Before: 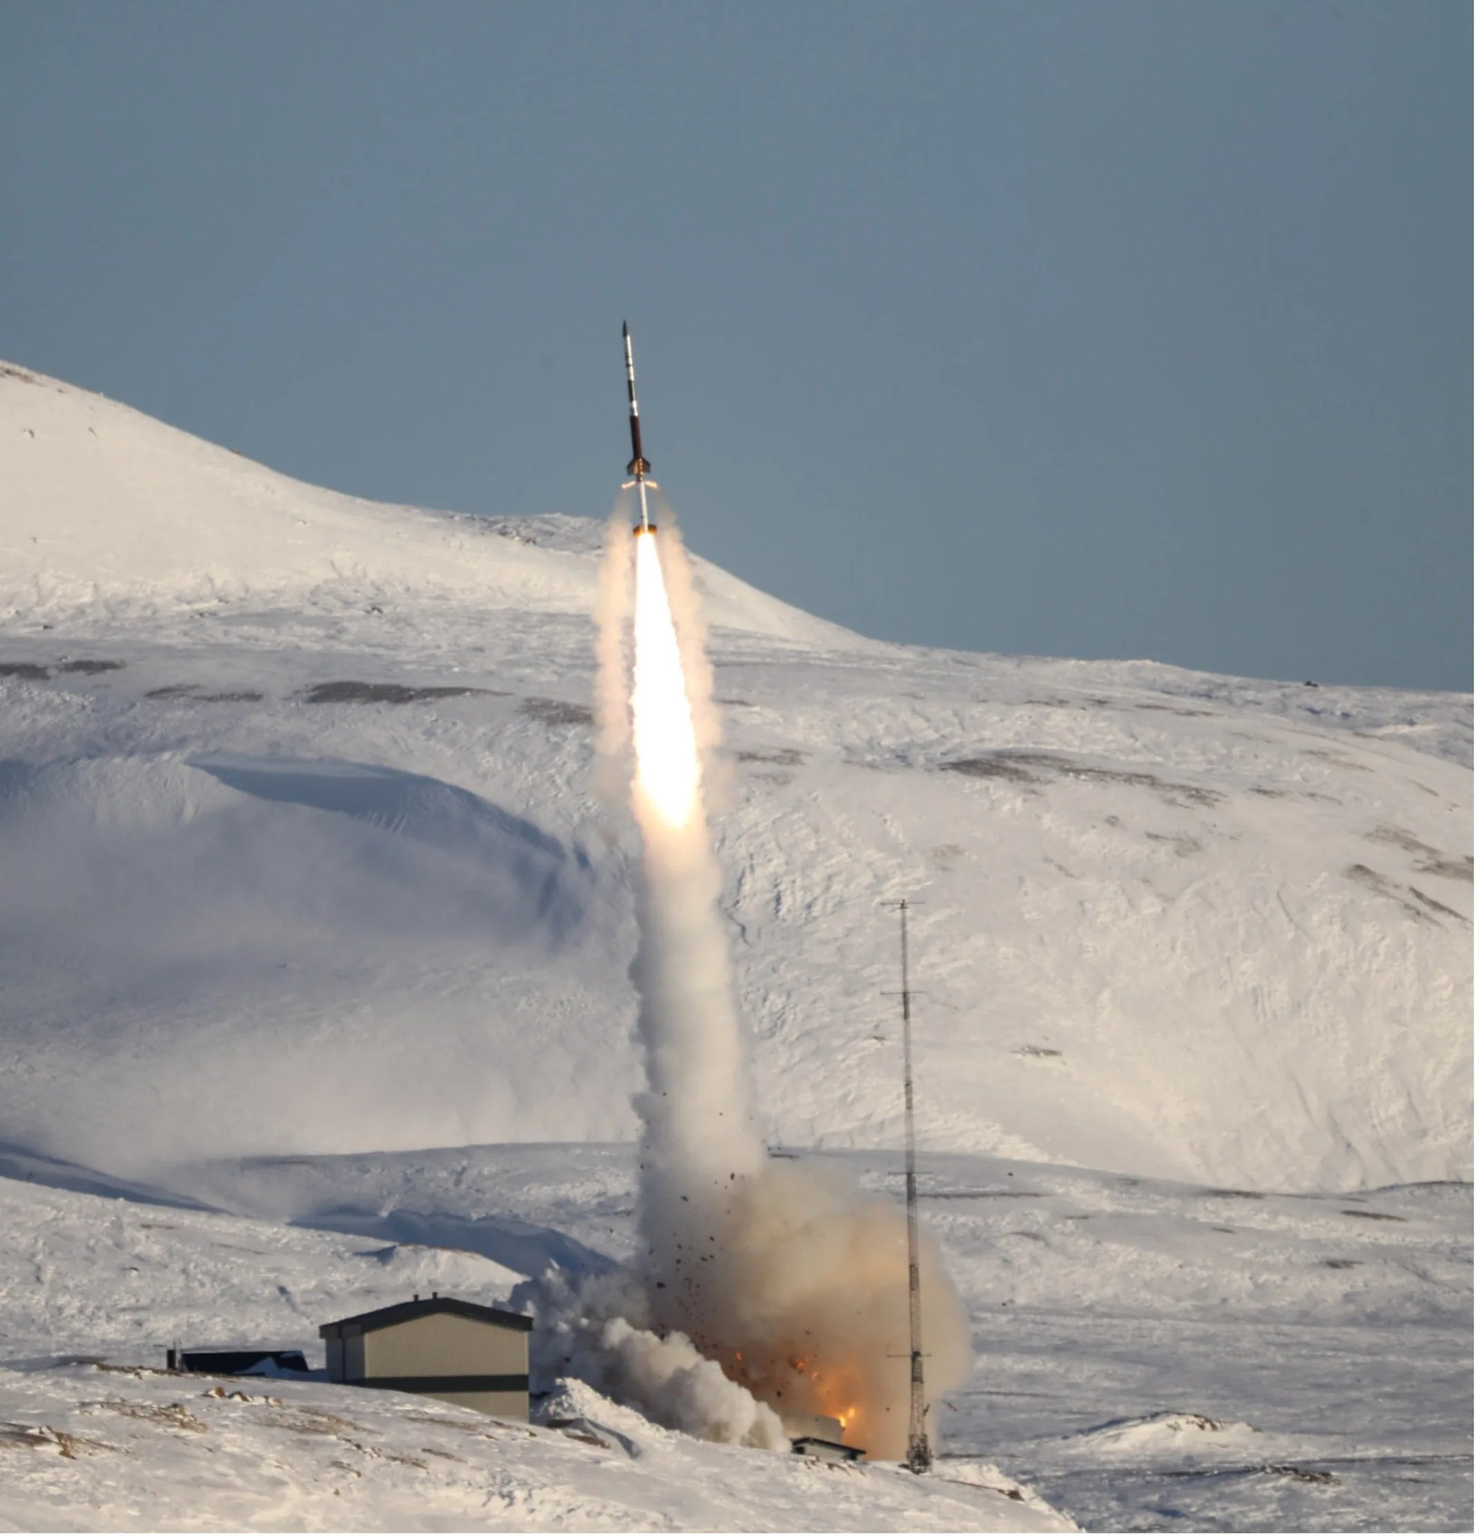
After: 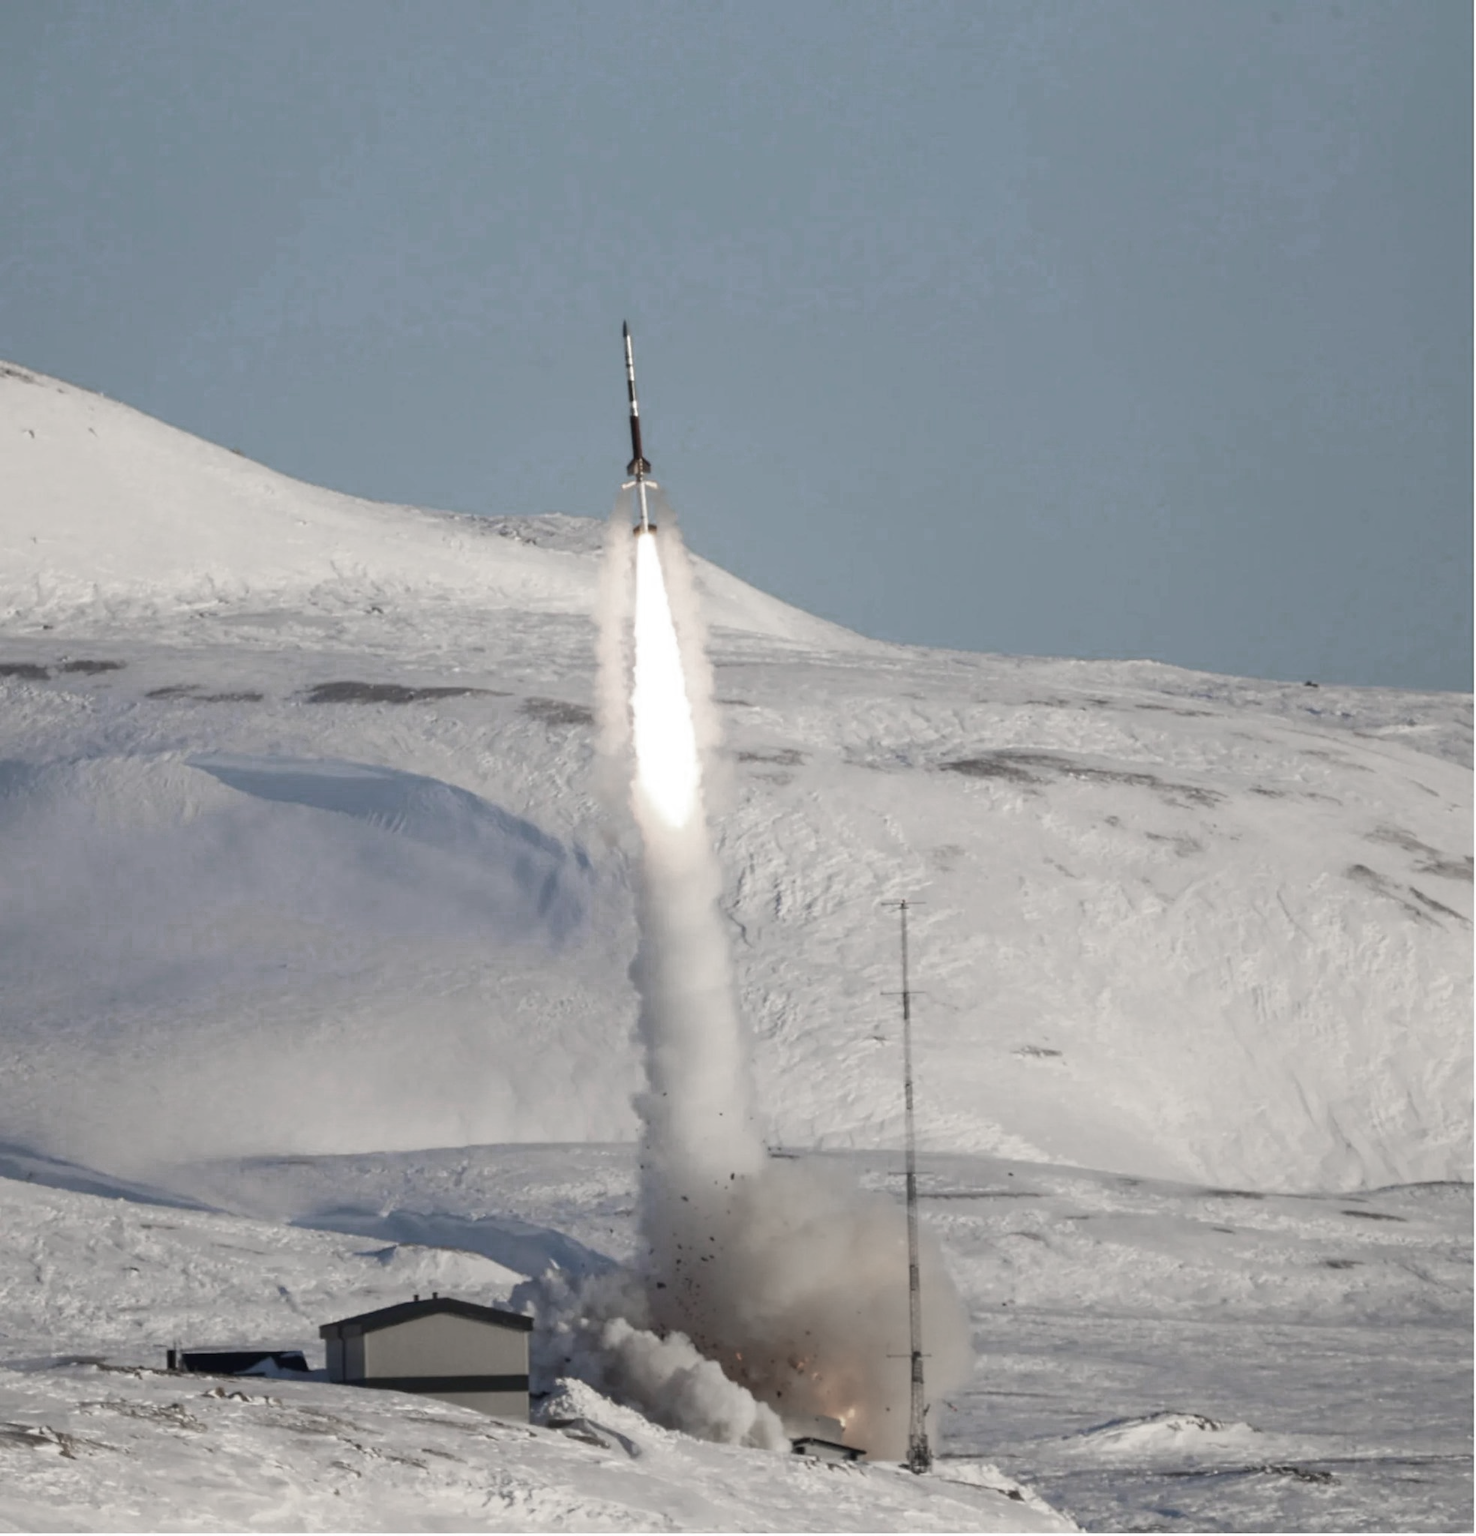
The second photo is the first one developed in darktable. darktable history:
contrast brightness saturation: saturation -0.046
color zones: curves: ch0 [(0, 0.613) (0.01, 0.613) (0.245, 0.448) (0.498, 0.529) (0.642, 0.665) (0.879, 0.777) (0.99, 0.613)]; ch1 [(0, 0.272) (0.219, 0.127) (0.724, 0.346)]
velvia: on, module defaults
